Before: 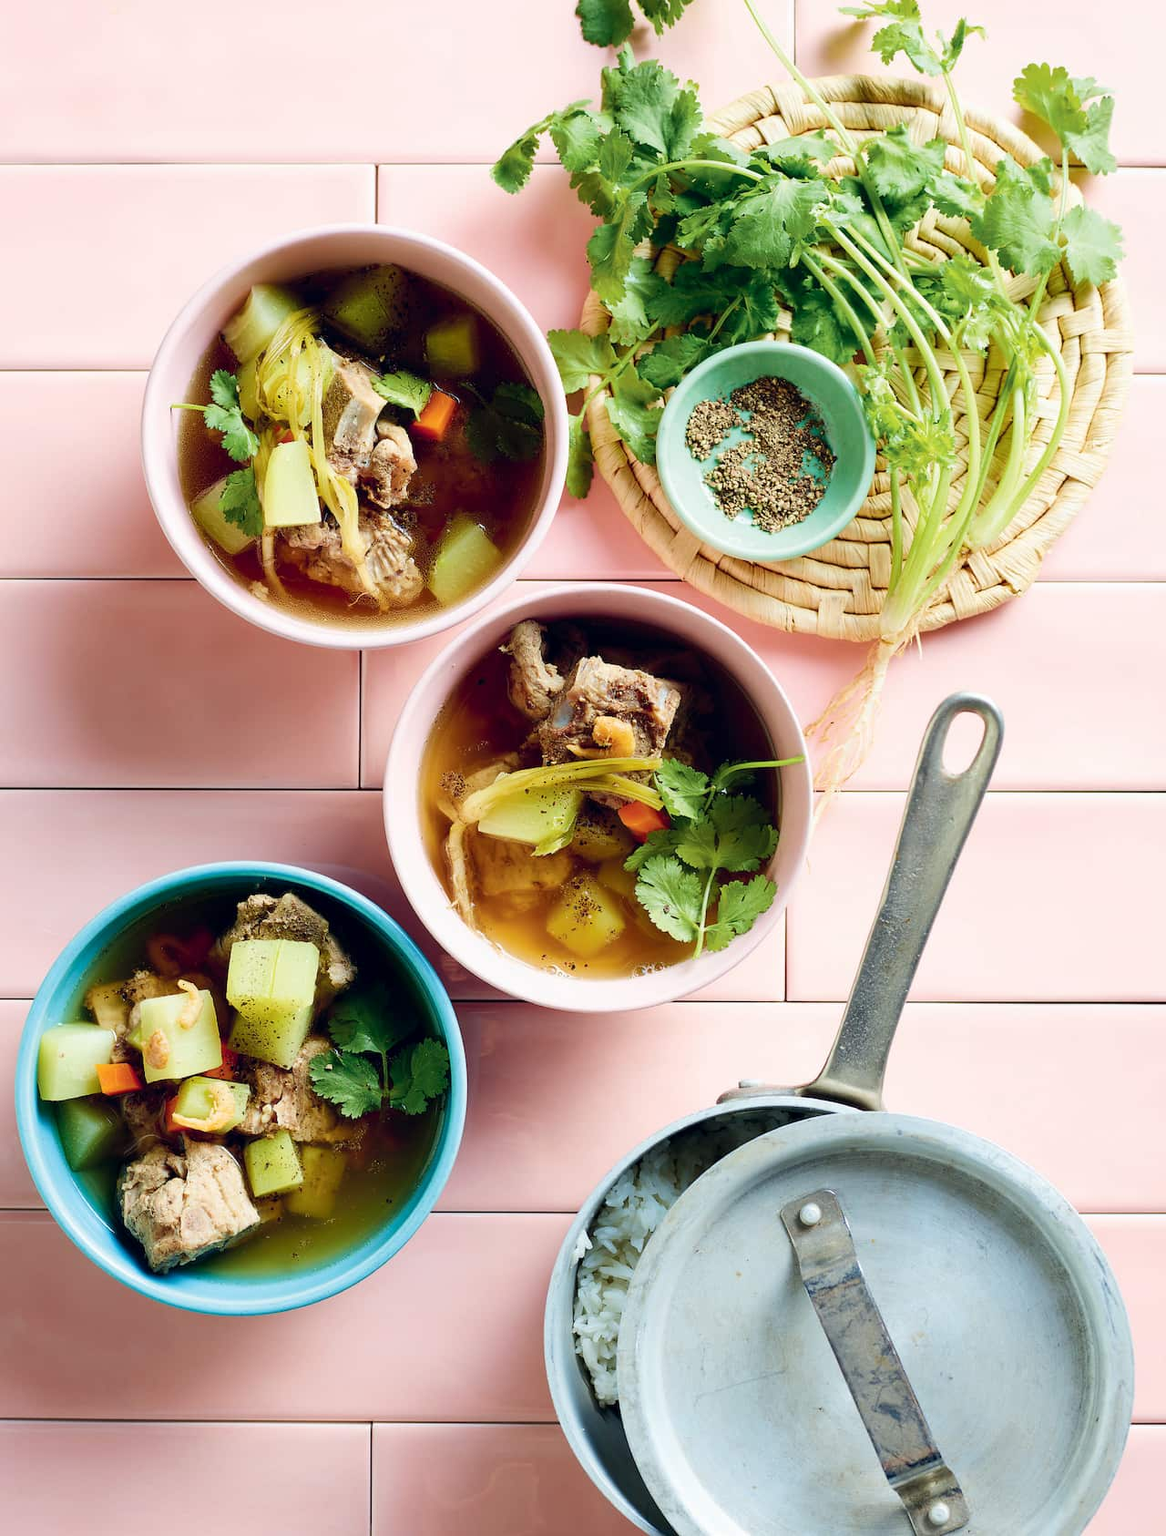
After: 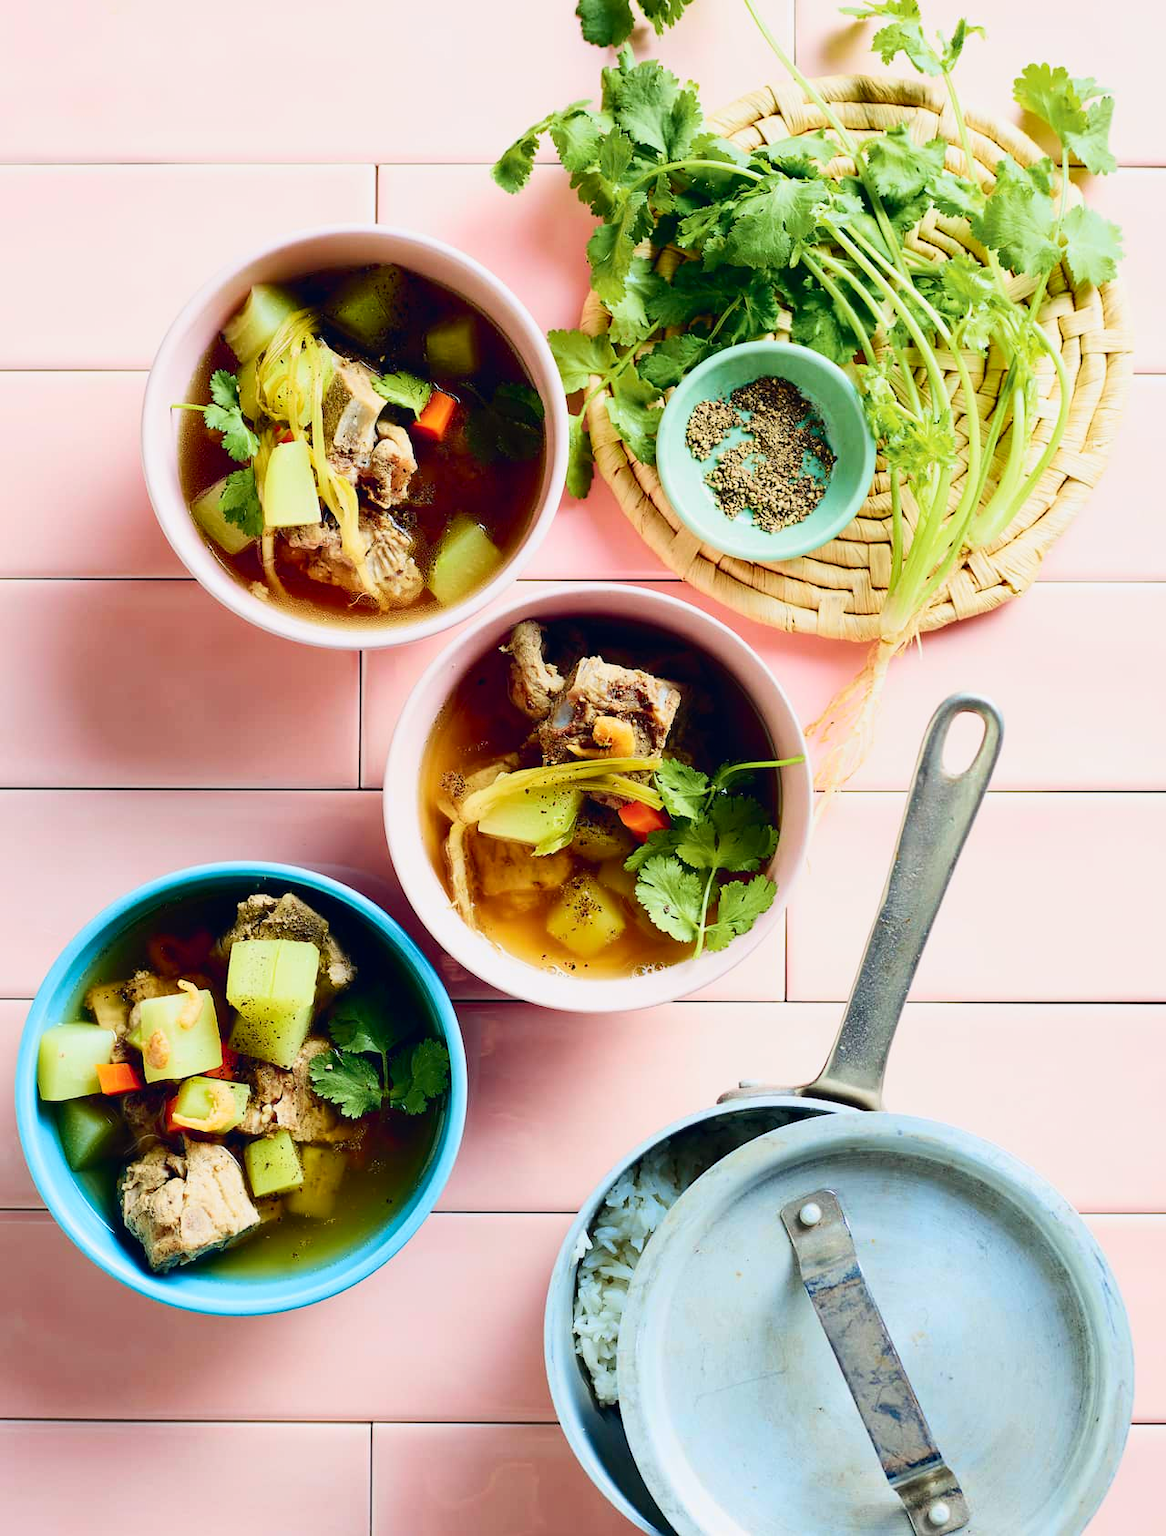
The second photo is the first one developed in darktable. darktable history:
tone curve: curves: ch0 [(0, 0.011) (0.139, 0.106) (0.295, 0.271) (0.499, 0.523) (0.739, 0.782) (0.857, 0.879) (1, 0.967)]; ch1 [(0, 0) (0.272, 0.249) (0.388, 0.385) (0.469, 0.456) (0.495, 0.497) (0.524, 0.518) (0.602, 0.623) (0.725, 0.779) (1, 1)]; ch2 [(0, 0) (0.125, 0.089) (0.353, 0.329) (0.443, 0.408) (0.502, 0.499) (0.548, 0.549) (0.608, 0.635) (1, 1)], color space Lab, independent channels, preserve colors none
